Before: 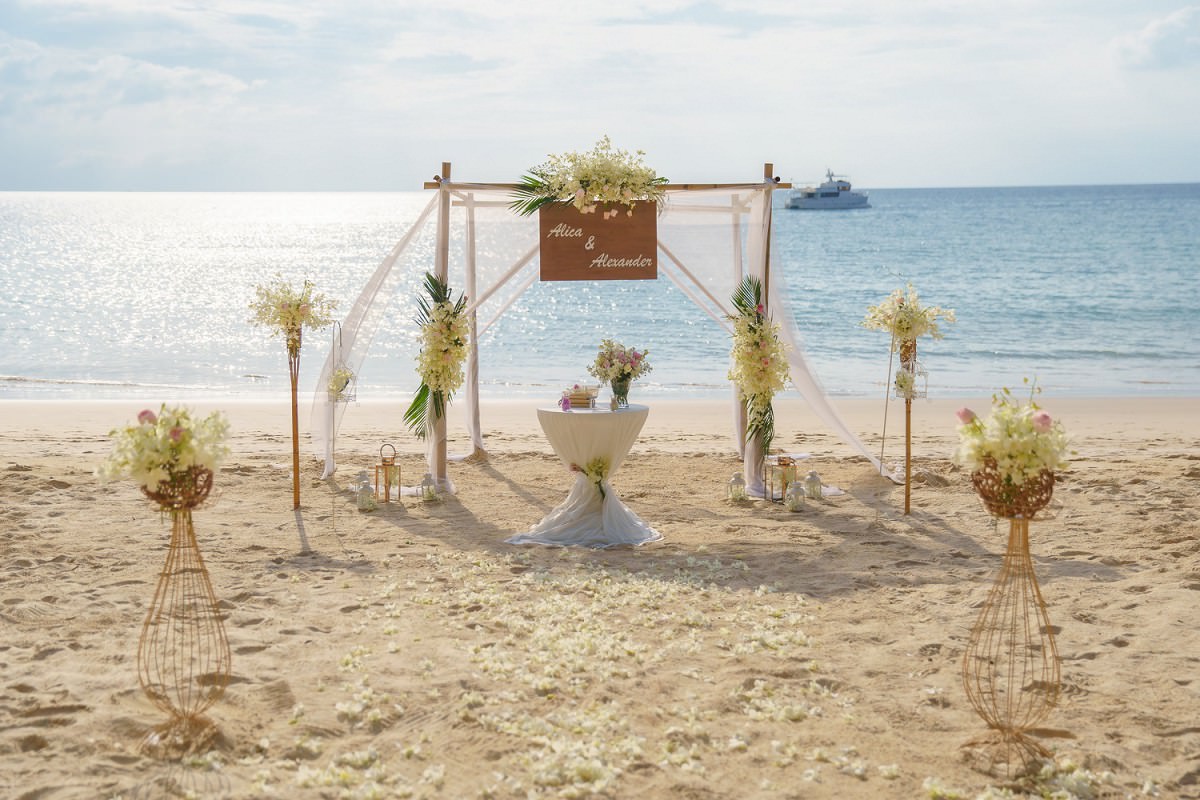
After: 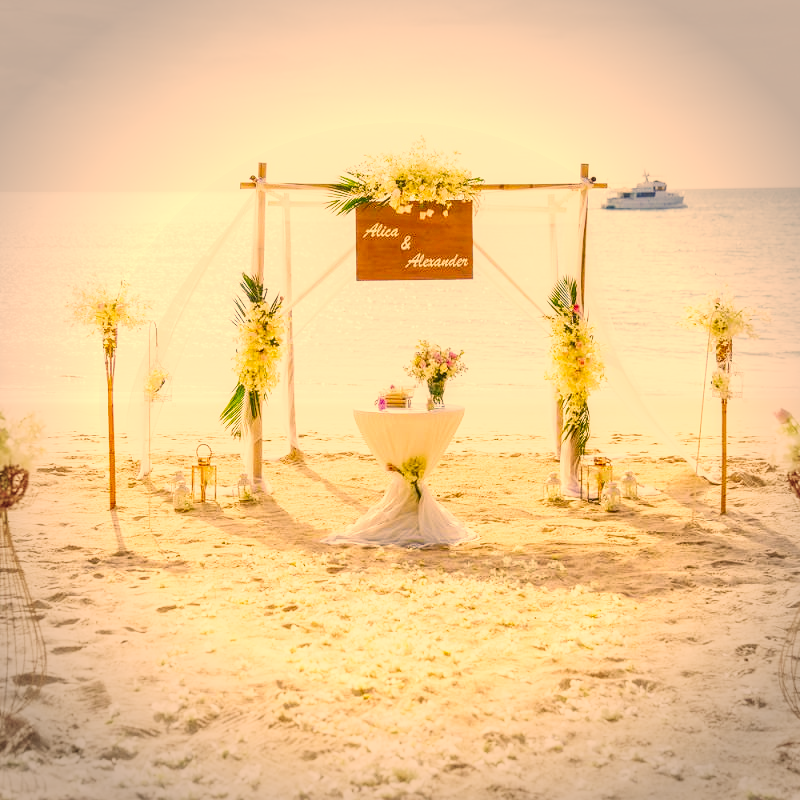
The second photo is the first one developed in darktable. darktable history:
crop and rotate: left 15.36%, right 17.92%
local contrast: highlights 5%, shadows 5%, detail 133%
base curve: curves: ch0 [(0, 0) (0, 0.001) (0.001, 0.001) (0.004, 0.002) (0.007, 0.004) (0.015, 0.013) (0.033, 0.045) (0.052, 0.096) (0.075, 0.17) (0.099, 0.241) (0.163, 0.42) (0.219, 0.55) (0.259, 0.616) (0.327, 0.722) (0.365, 0.765) (0.522, 0.873) (0.547, 0.881) (0.689, 0.919) (0.826, 0.952) (1, 1)], preserve colors none
vignetting: fall-off start 75.41%, width/height ratio 1.078, unbound false
color correction: highlights a* 18.2, highlights b* 36.11, shadows a* 1, shadows b* 6.43, saturation 1.04
